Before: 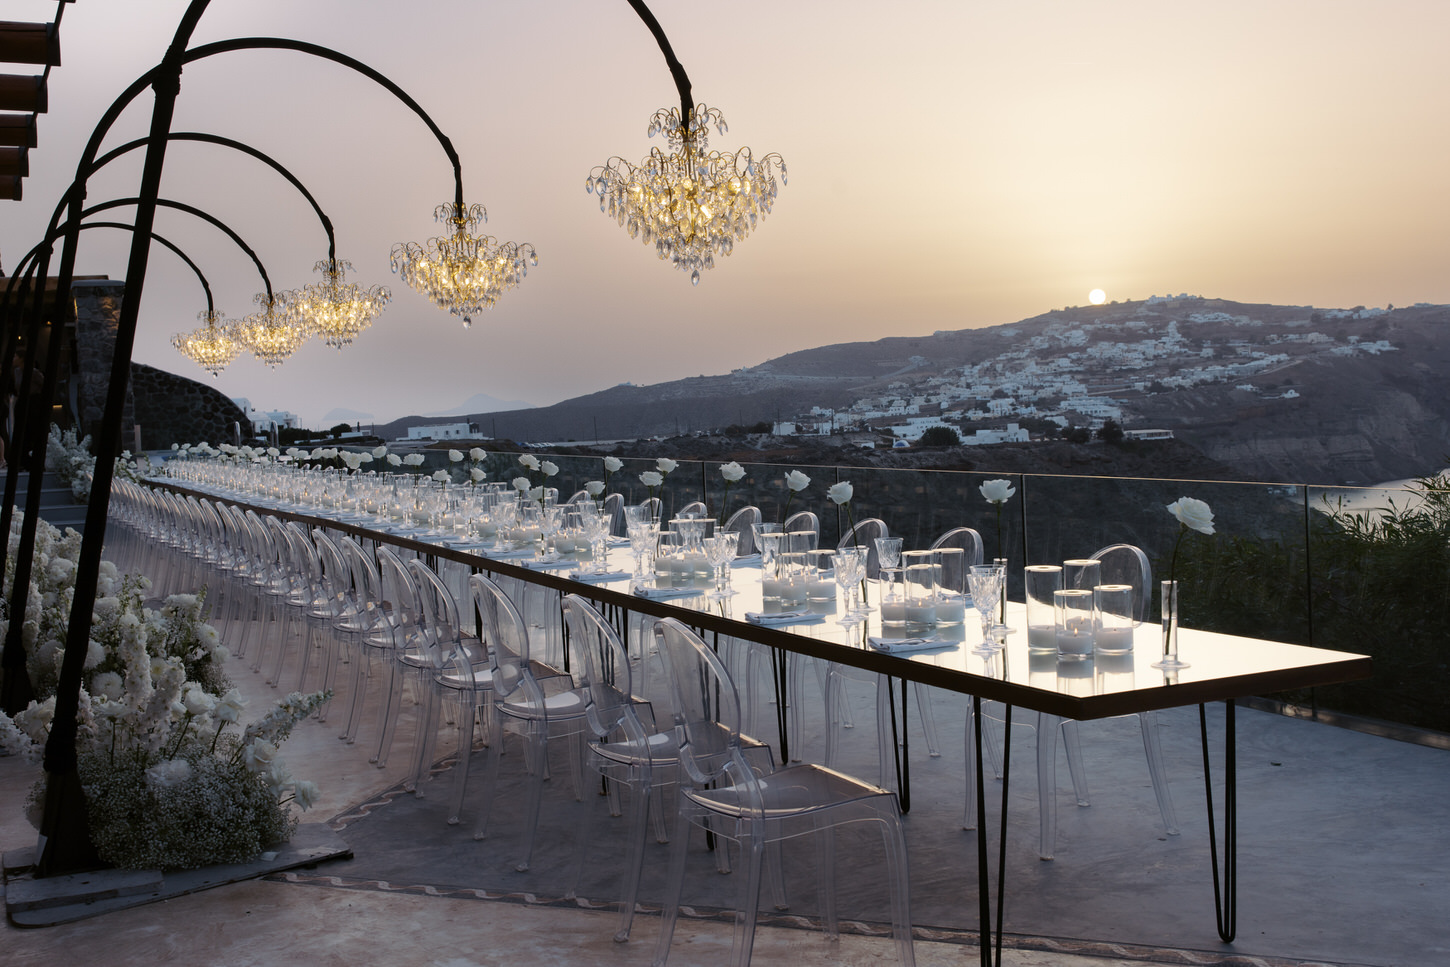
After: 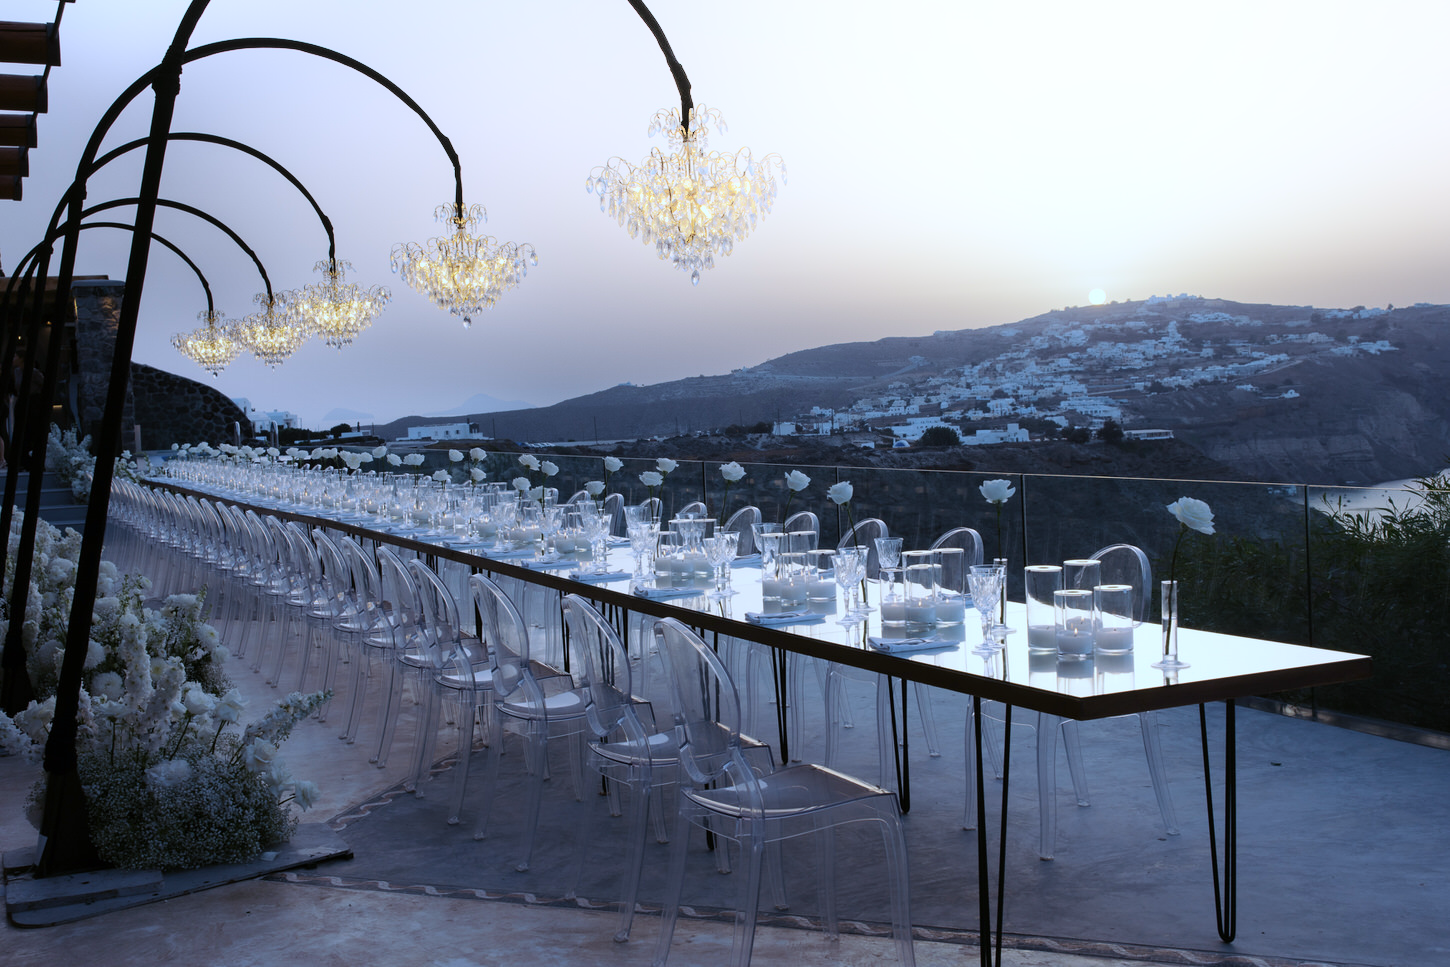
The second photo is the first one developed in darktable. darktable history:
shadows and highlights: shadows -21.3, highlights 100, soften with gaussian
white balance: red 0.974, blue 1.044
color calibration: x 0.38, y 0.391, temperature 4086.74 K
